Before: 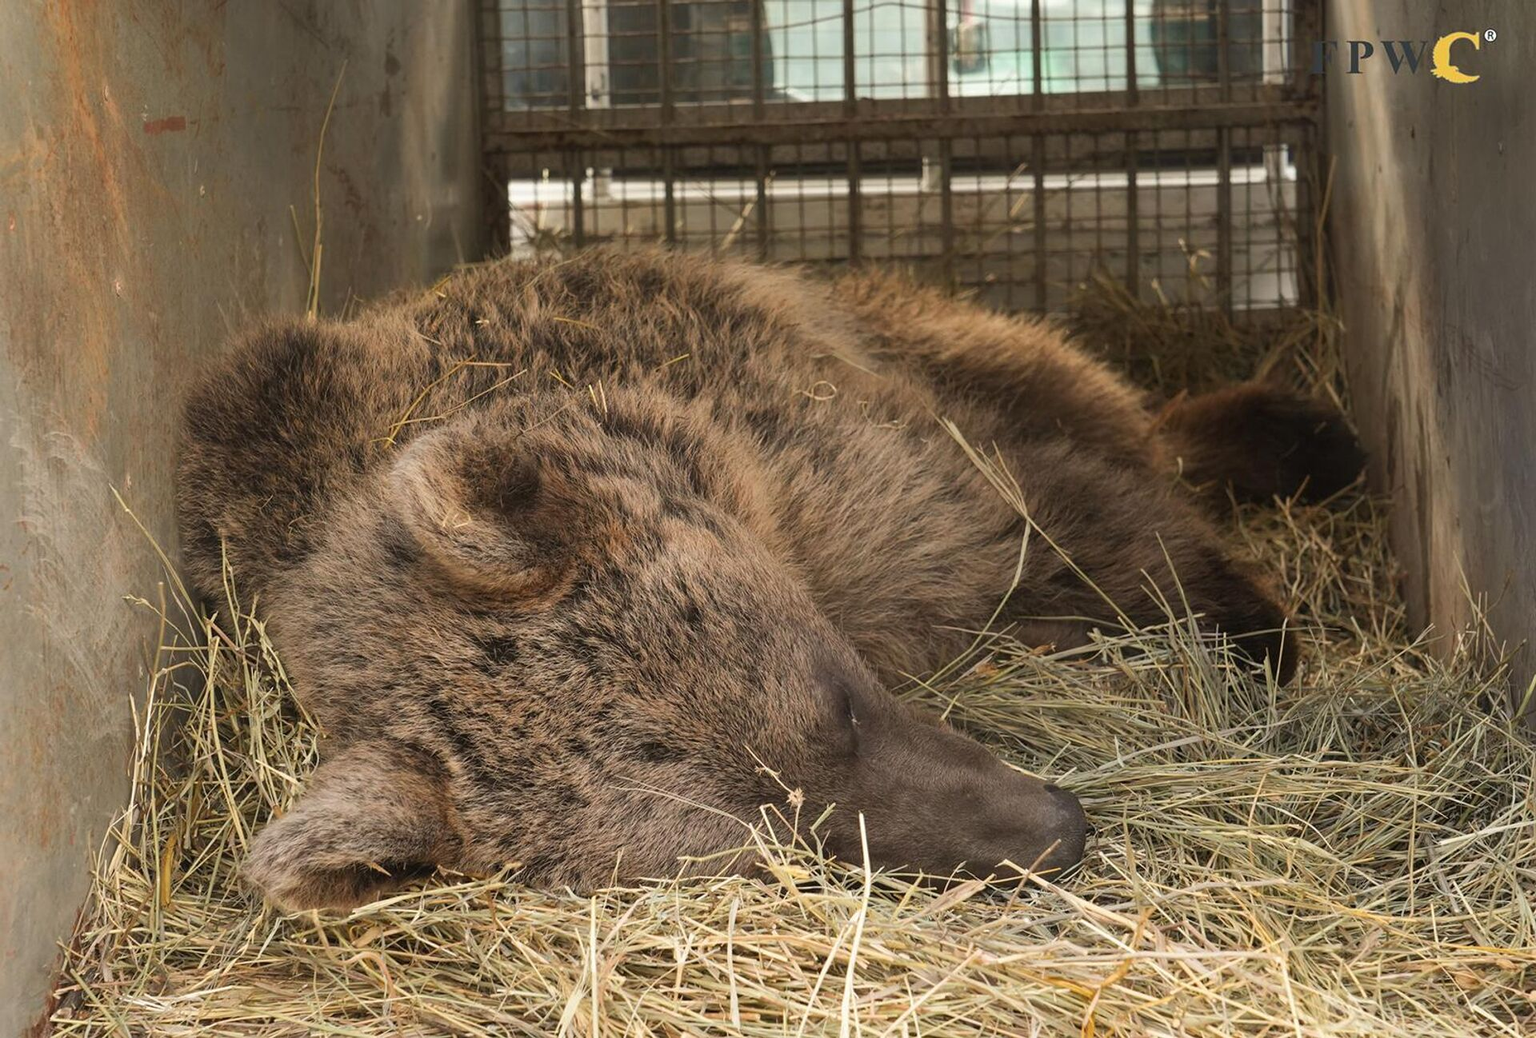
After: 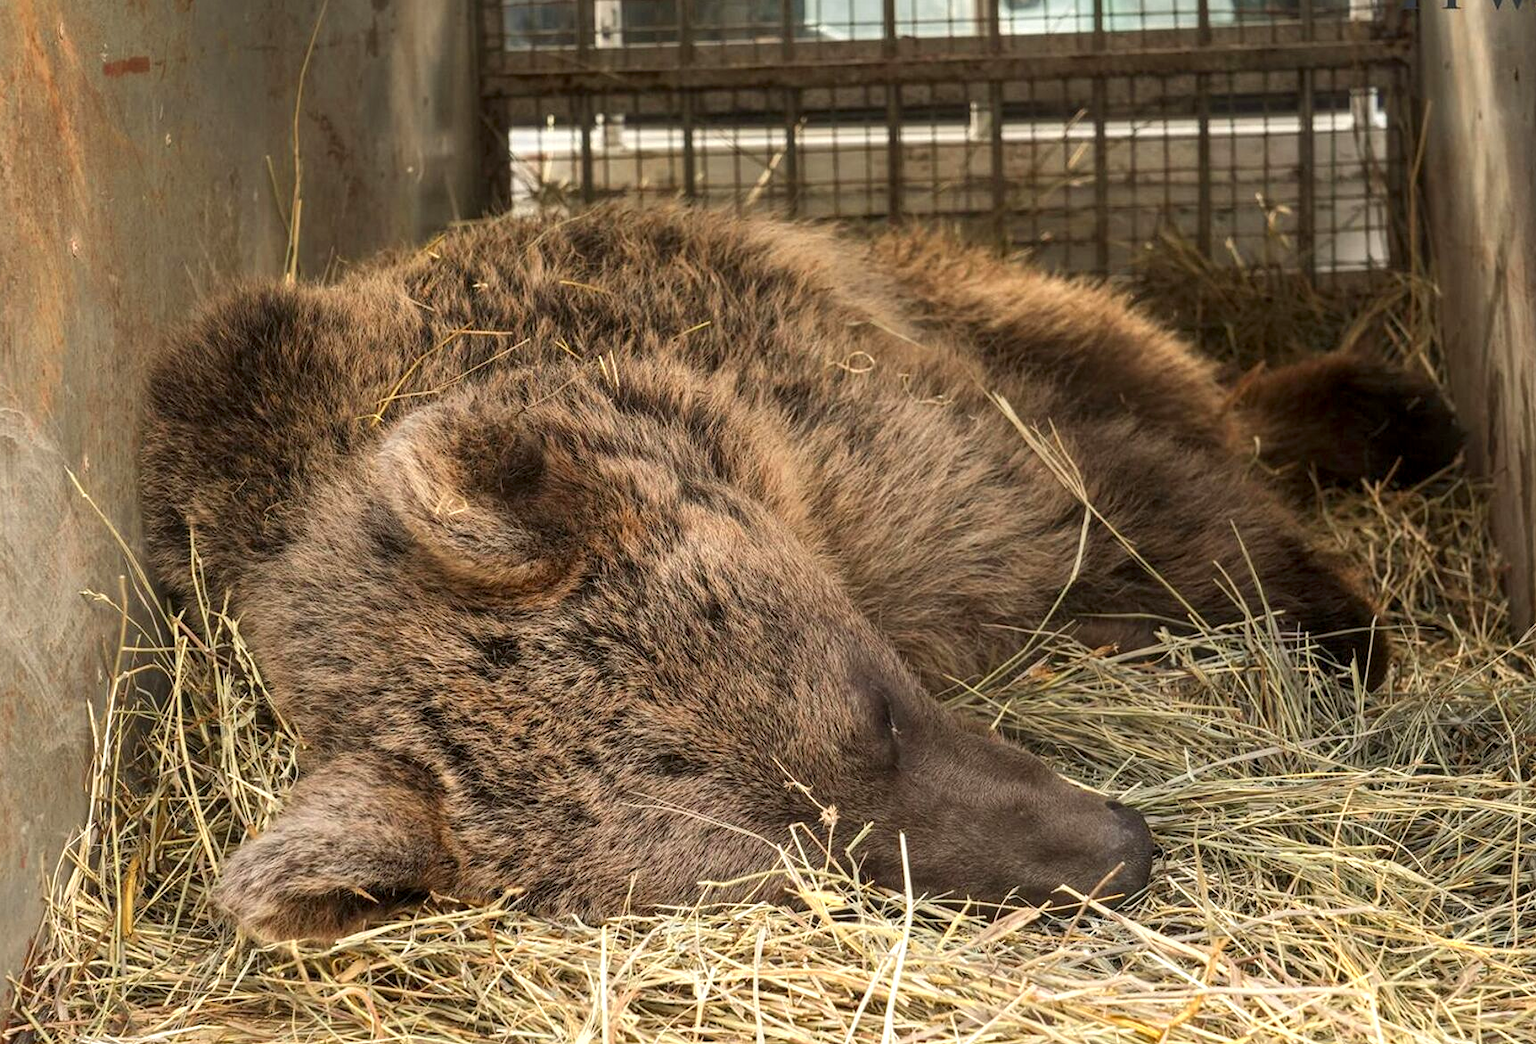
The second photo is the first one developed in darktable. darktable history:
local contrast: detail 130%
color zones: curves: ch0 [(0.004, 0.305) (0.261, 0.623) (0.389, 0.399) (0.708, 0.571) (0.947, 0.34)]; ch1 [(0.025, 0.645) (0.229, 0.584) (0.326, 0.551) (0.484, 0.262) (0.757, 0.643)]
crop: left 3.355%, top 6.376%, right 6.809%, bottom 3.301%
